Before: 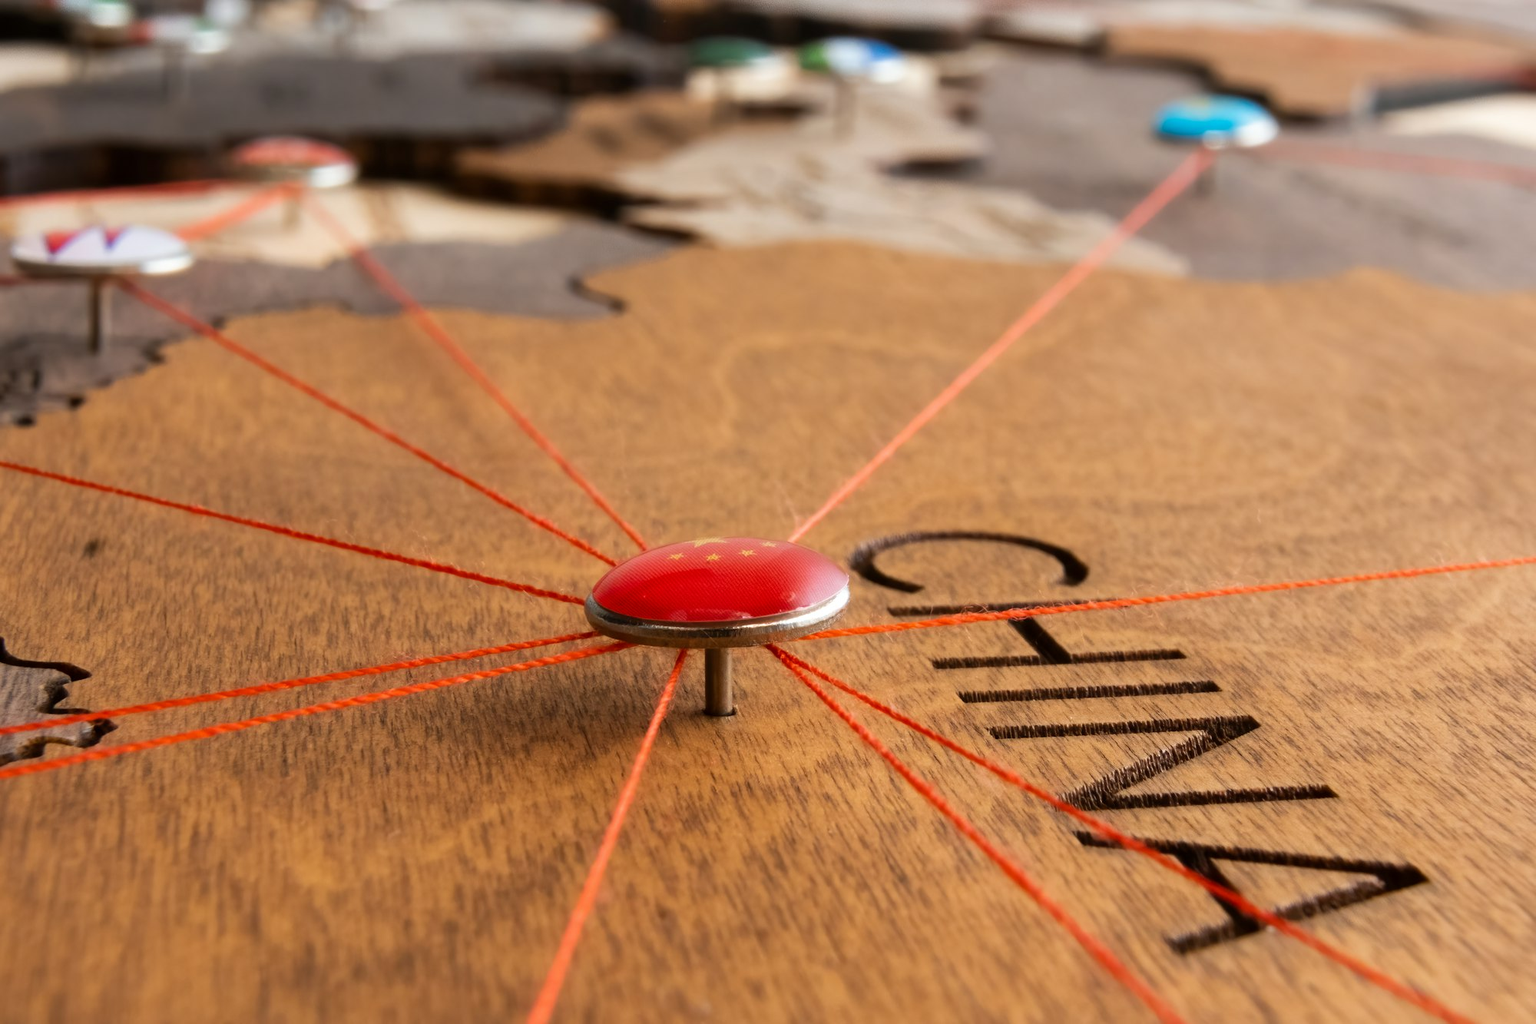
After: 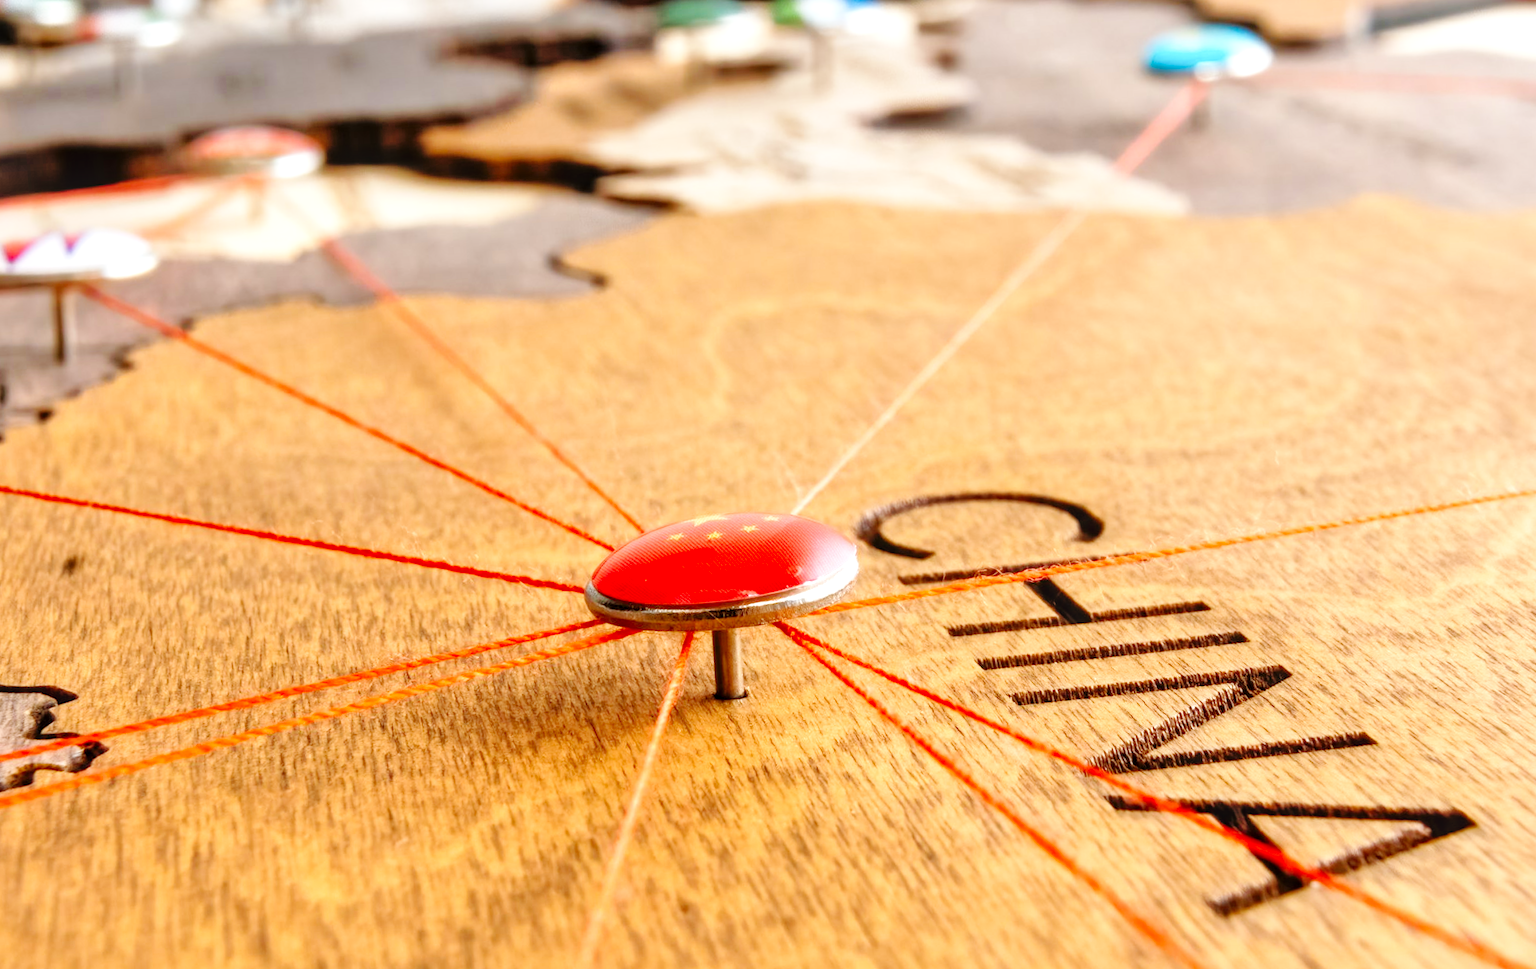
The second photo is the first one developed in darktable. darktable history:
tone equalizer: -7 EV 0.15 EV, -6 EV 0.6 EV, -5 EV 1.15 EV, -4 EV 1.33 EV, -3 EV 1.15 EV, -2 EV 0.6 EV, -1 EV 0.15 EV, mask exposure compensation -0.5 EV
rotate and perspective: rotation -3.52°, crop left 0.036, crop right 0.964, crop top 0.081, crop bottom 0.919
base curve: curves: ch0 [(0, 0) (0.036, 0.025) (0.121, 0.166) (0.206, 0.329) (0.605, 0.79) (1, 1)], preserve colors none
local contrast: on, module defaults
exposure: black level correction 0.001, exposure 0.5 EV, compensate exposure bias true, compensate highlight preservation false
